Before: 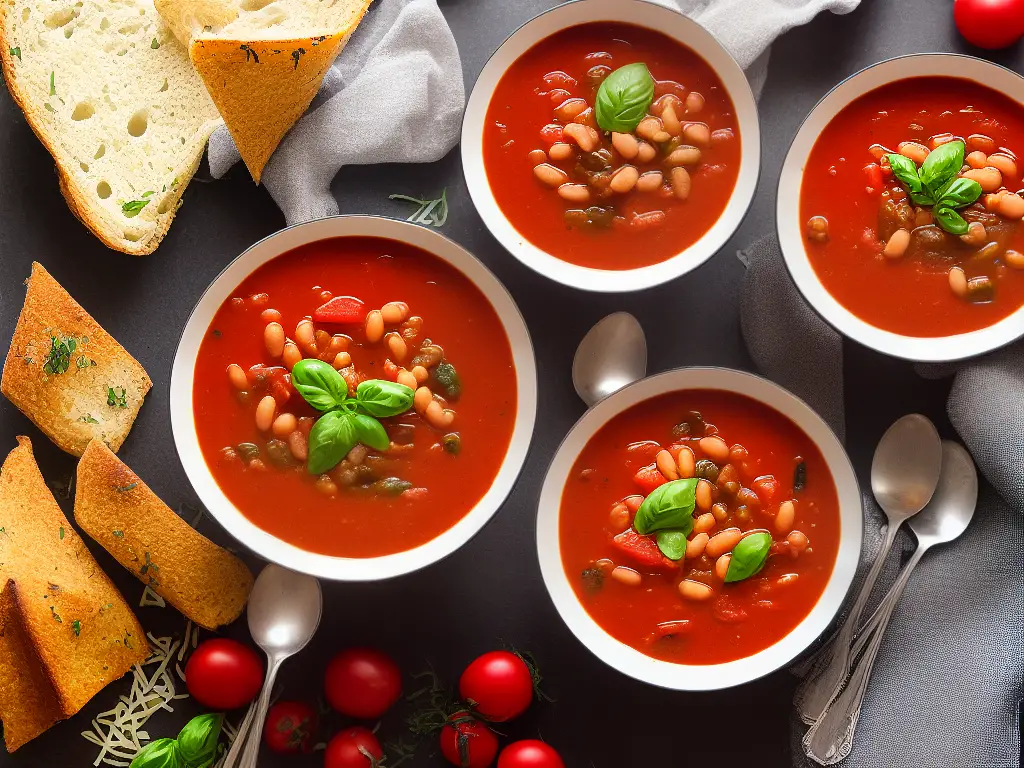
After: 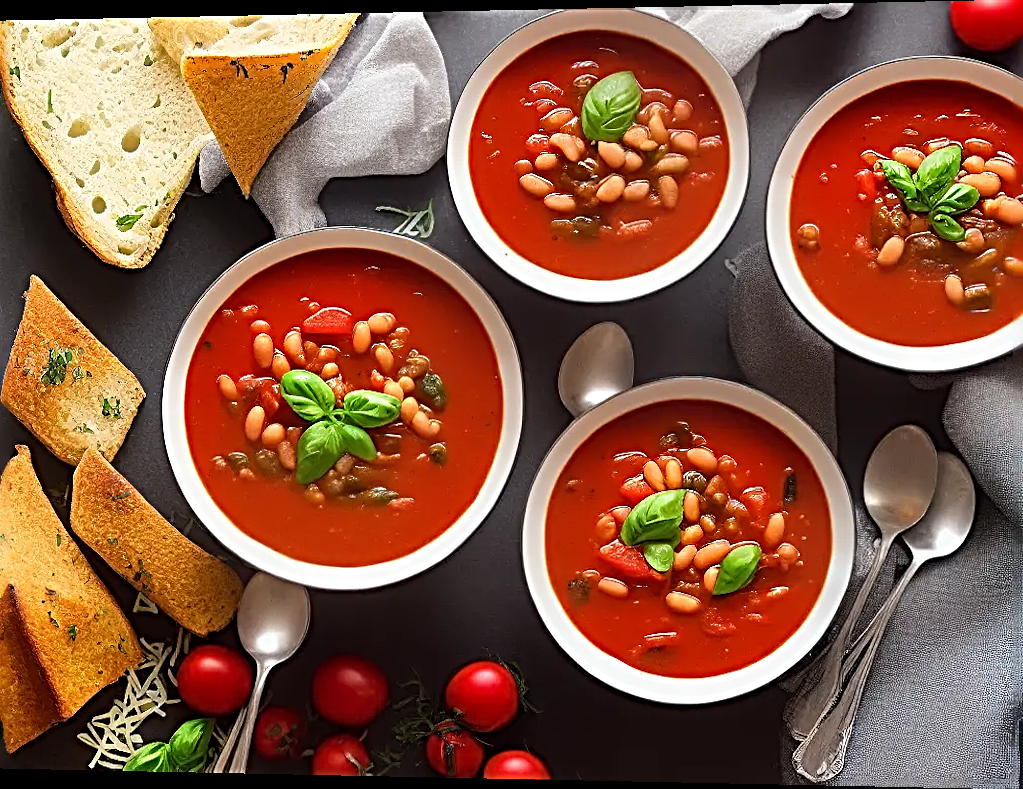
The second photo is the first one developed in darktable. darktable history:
rotate and perspective: lens shift (horizontal) -0.055, automatic cropping off
sharpen: radius 3.69, amount 0.928
